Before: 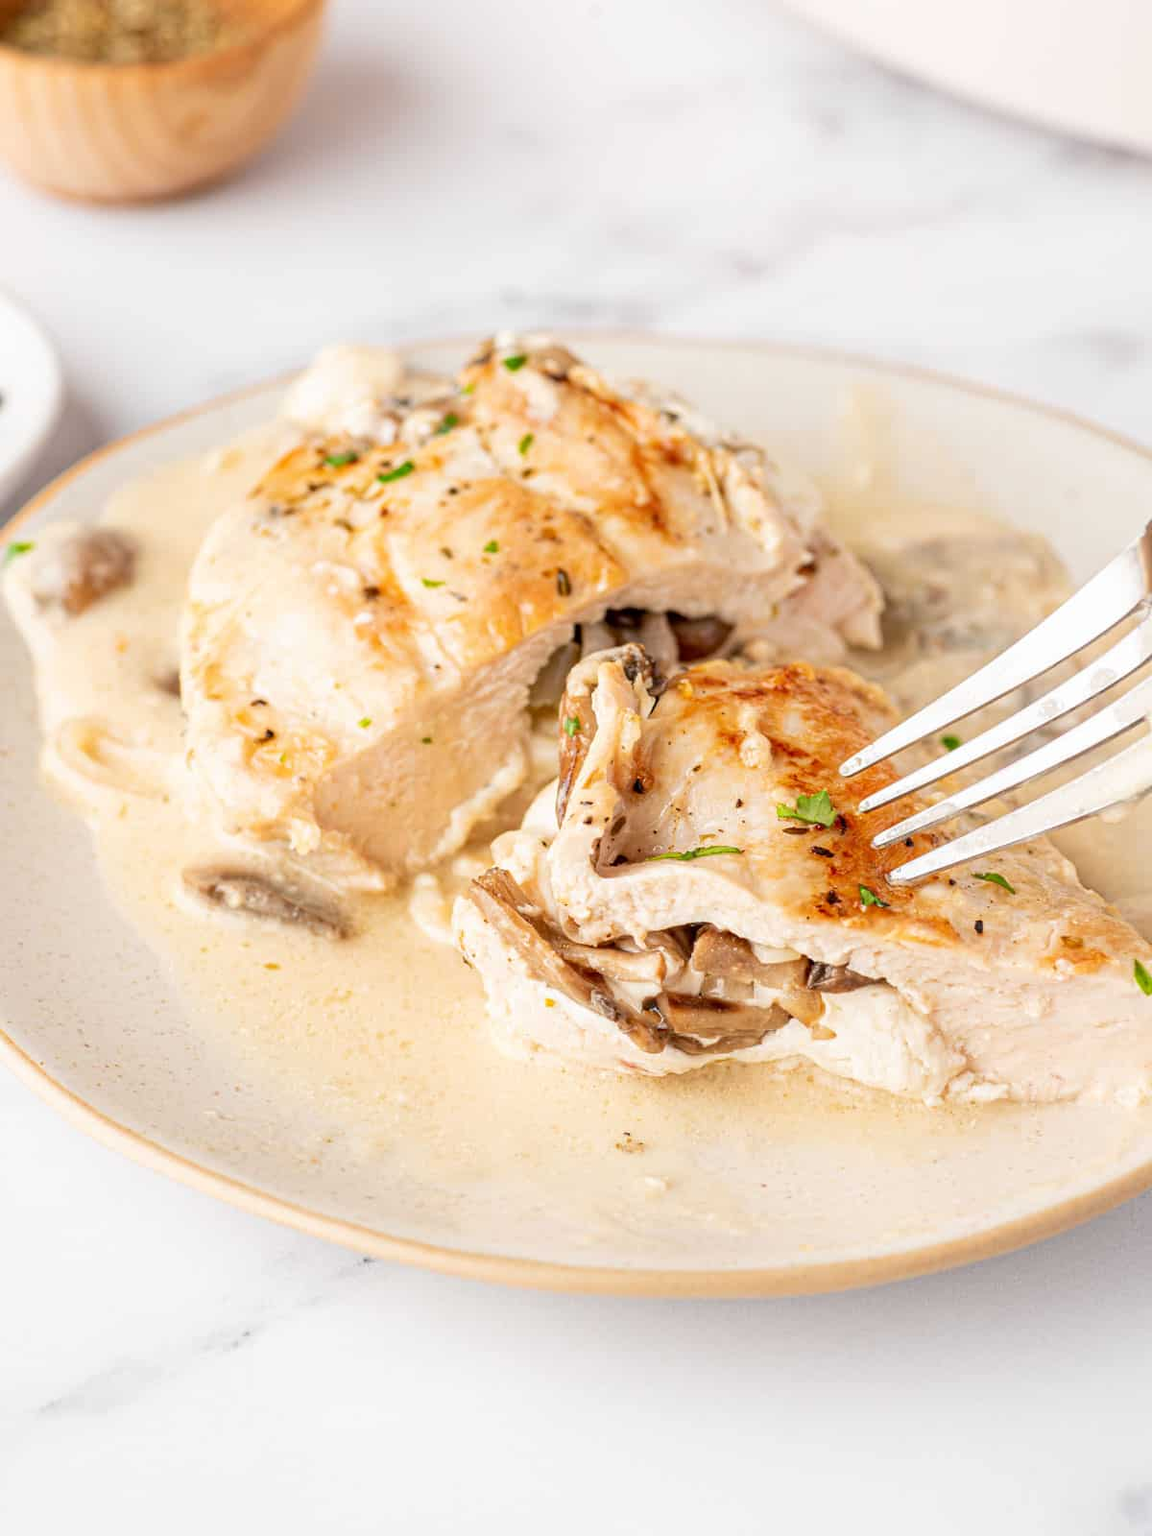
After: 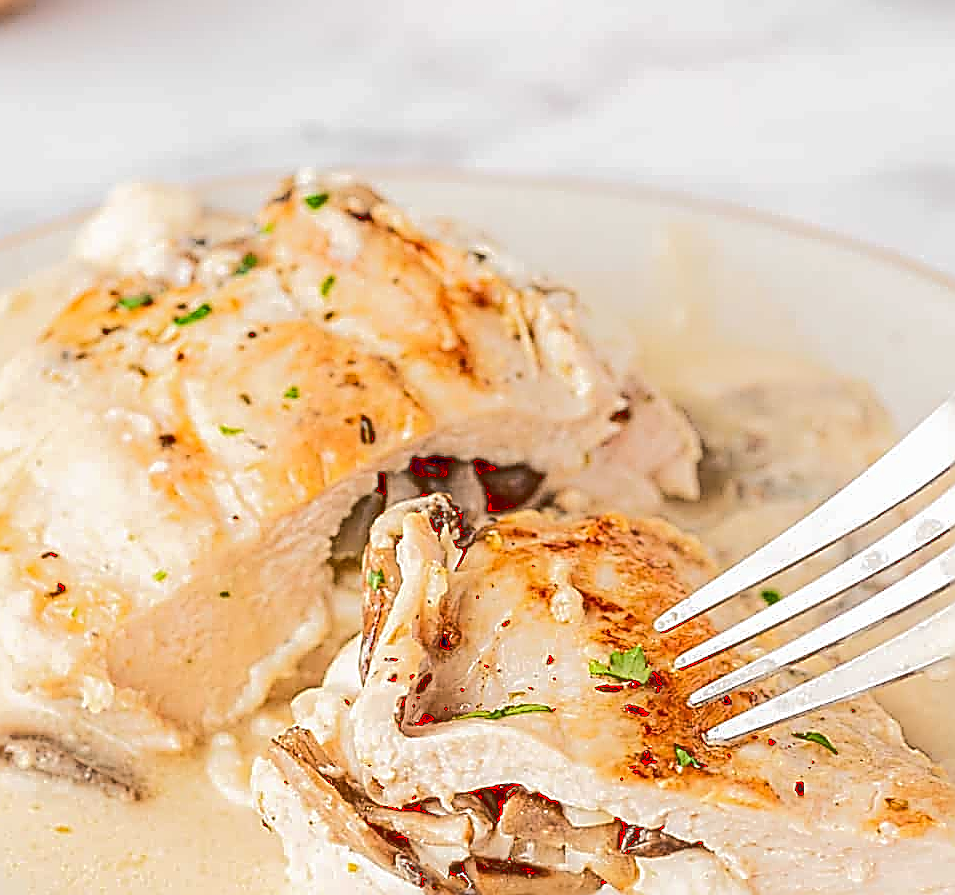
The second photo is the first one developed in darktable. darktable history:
tone curve: curves: ch0 [(0, 0) (0.003, 0.132) (0.011, 0.136) (0.025, 0.14) (0.044, 0.147) (0.069, 0.149) (0.1, 0.156) (0.136, 0.163) (0.177, 0.177) (0.224, 0.2) (0.277, 0.251) (0.335, 0.311) (0.399, 0.387) (0.468, 0.487) (0.543, 0.585) (0.623, 0.675) (0.709, 0.742) (0.801, 0.81) (0.898, 0.867) (1, 1)], color space Lab, linked channels, preserve colors none
crop: left 18.341%, top 11.11%, right 2.01%, bottom 32.95%
sharpen: amount 1.985
